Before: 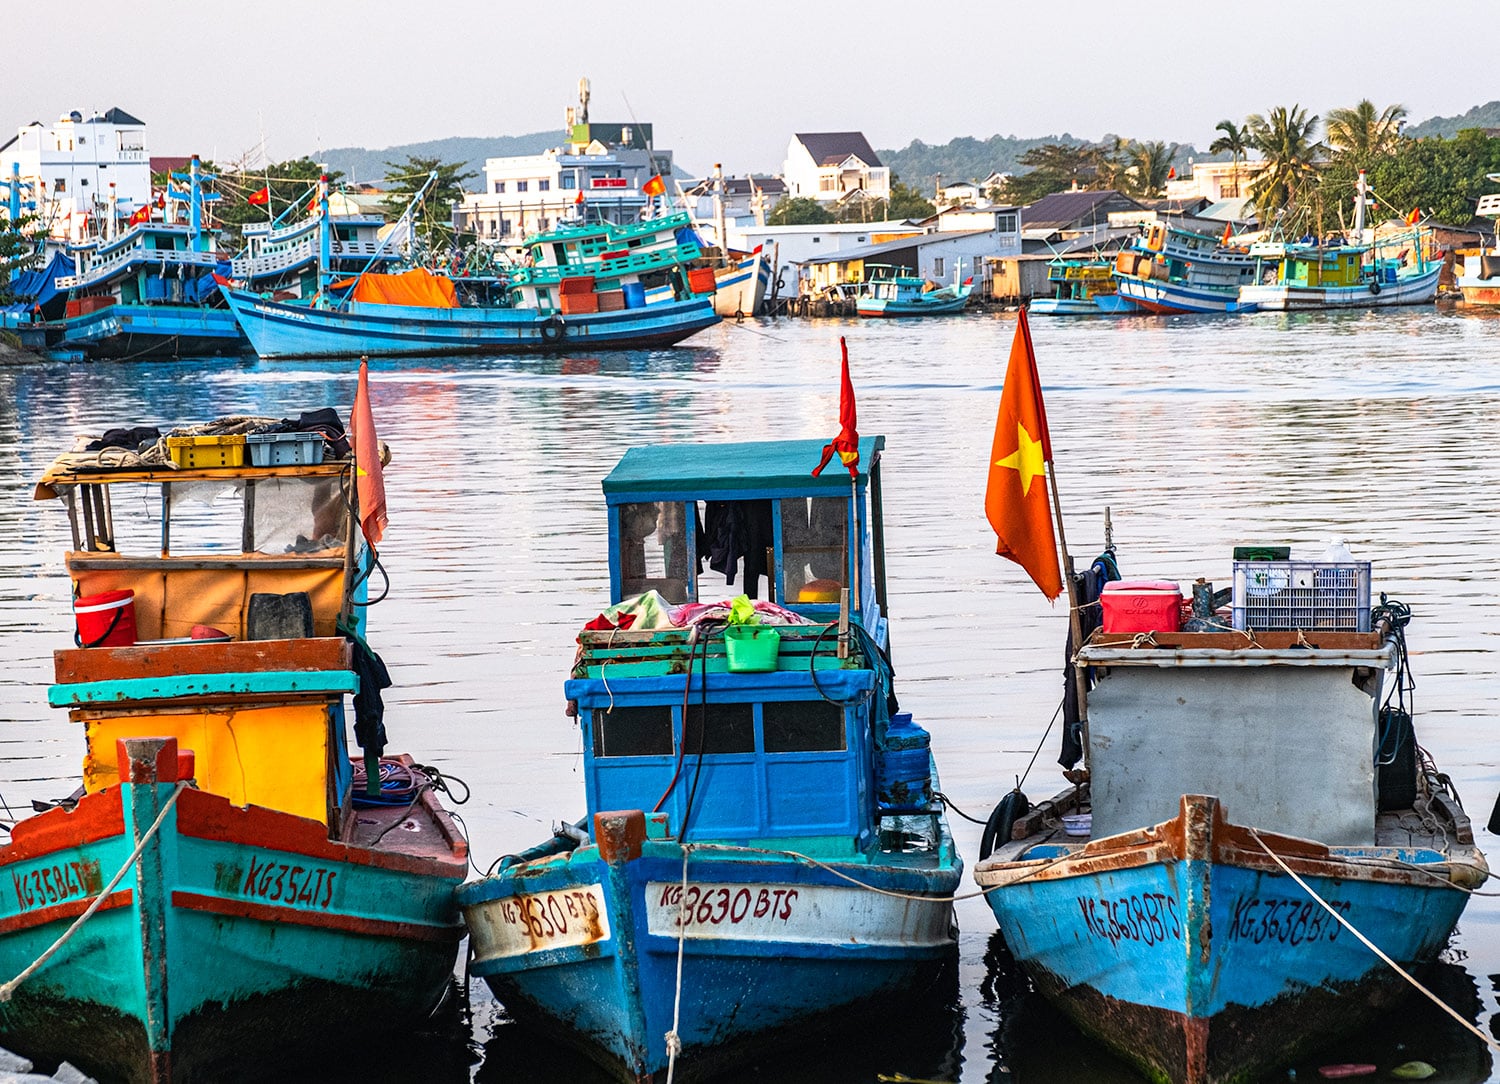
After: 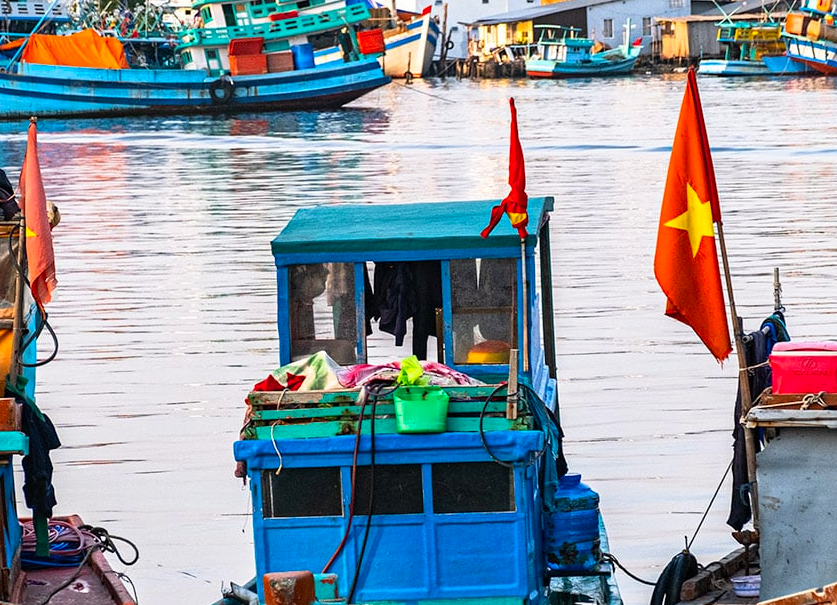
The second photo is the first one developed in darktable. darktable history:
crop and rotate: left 22.13%, top 22.054%, right 22.026%, bottom 22.102%
contrast brightness saturation: contrast 0.04, saturation 0.16
